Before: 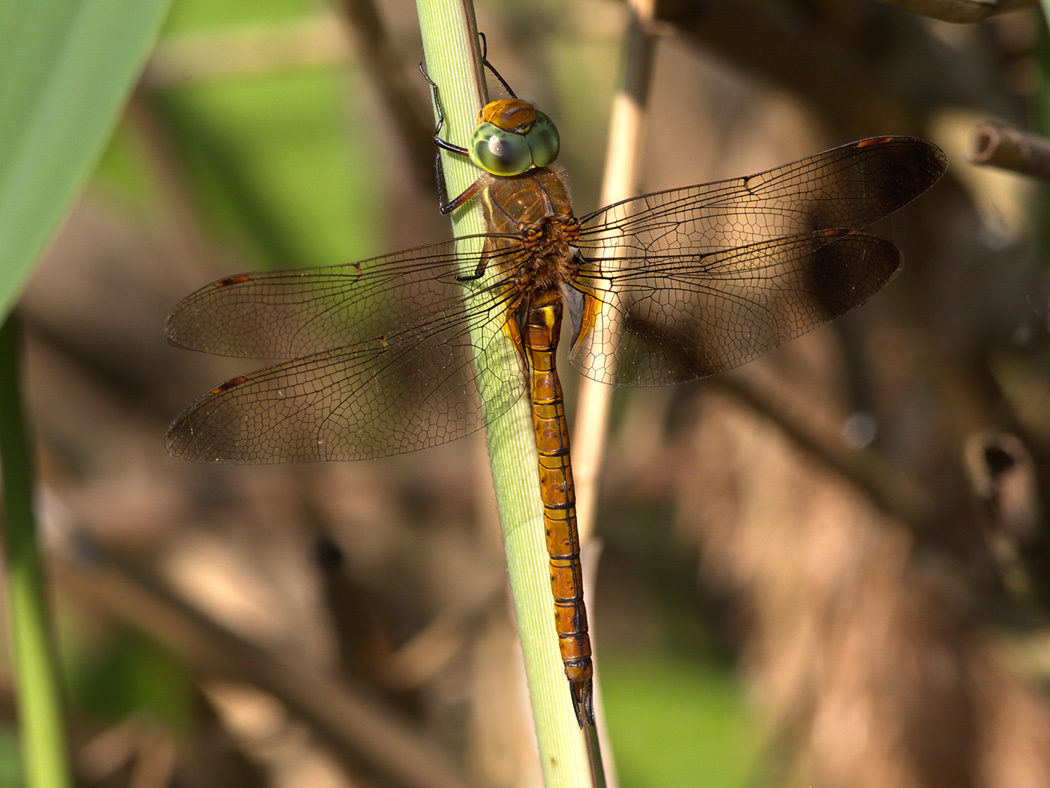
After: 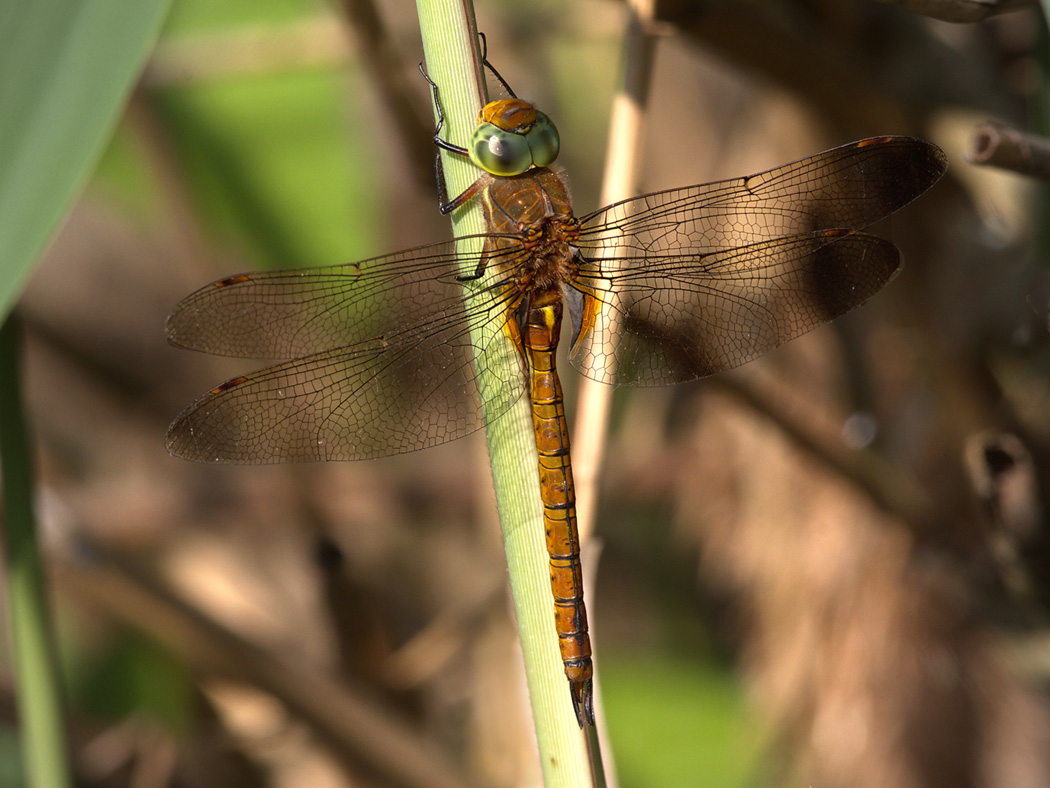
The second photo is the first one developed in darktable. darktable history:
vignetting: fall-off radius 61.23%, unbound false
